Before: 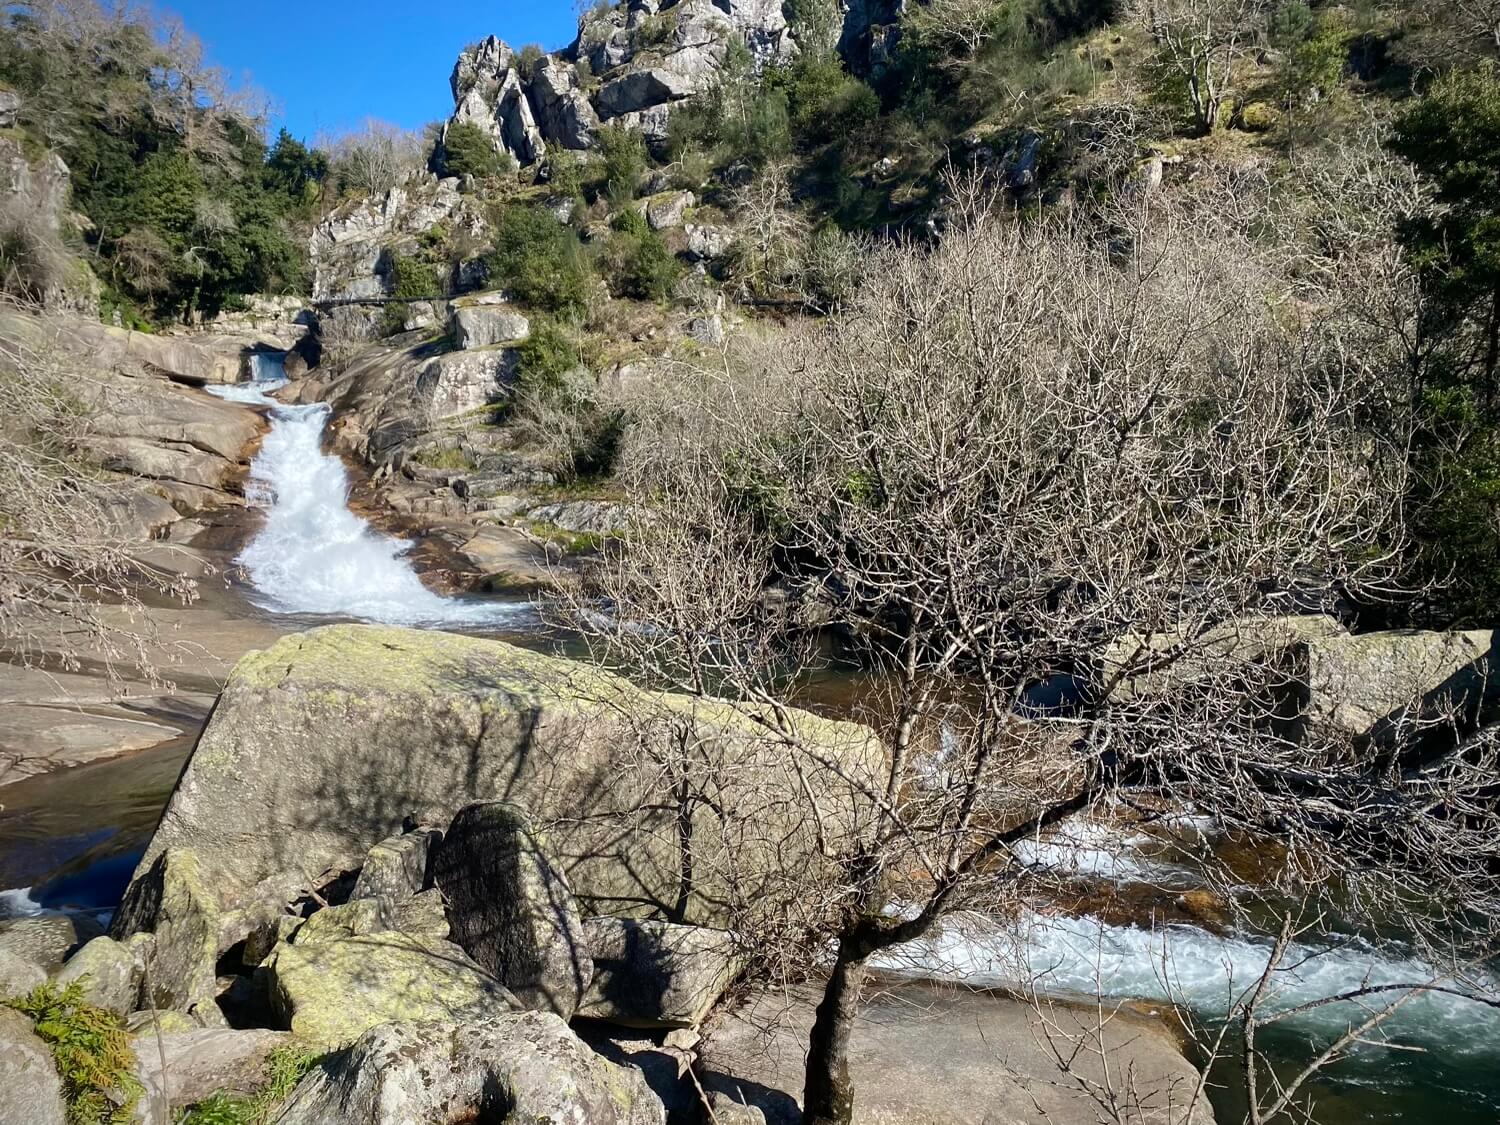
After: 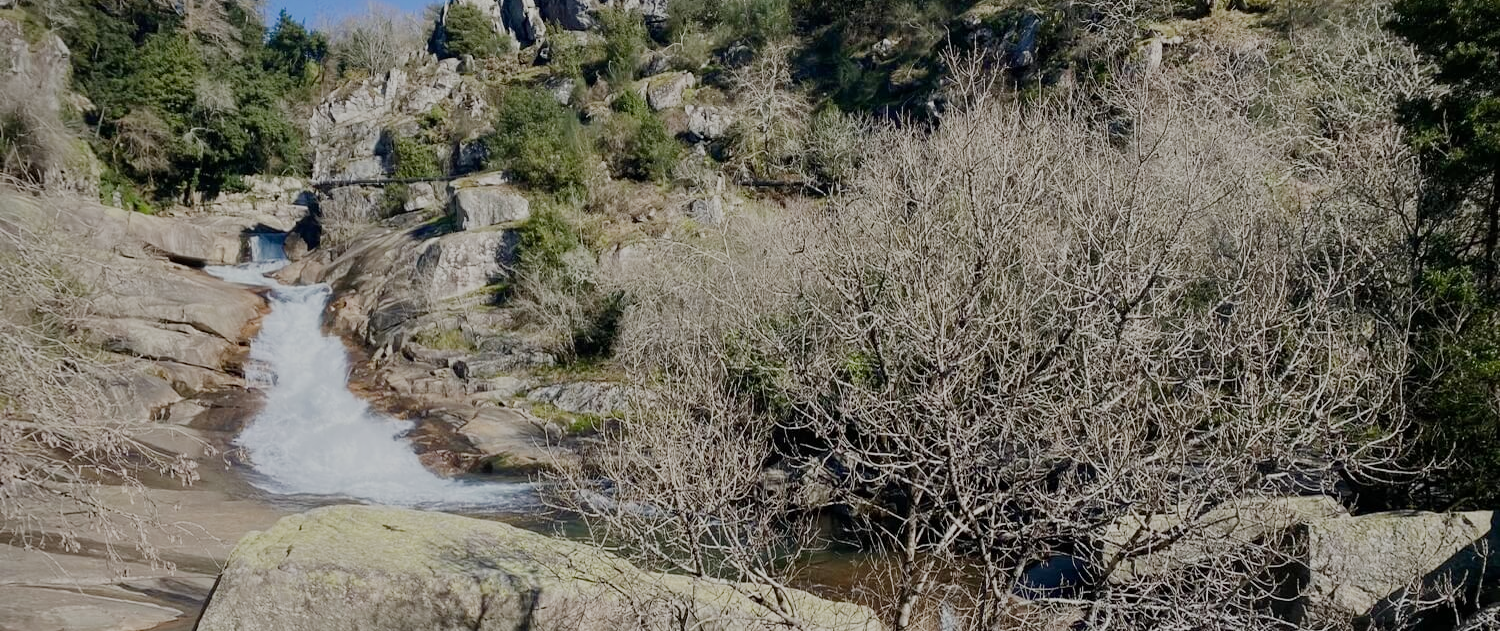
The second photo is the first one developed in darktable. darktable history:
sigmoid: contrast 1.05, skew -0.15
crop and rotate: top 10.605%, bottom 33.274%
